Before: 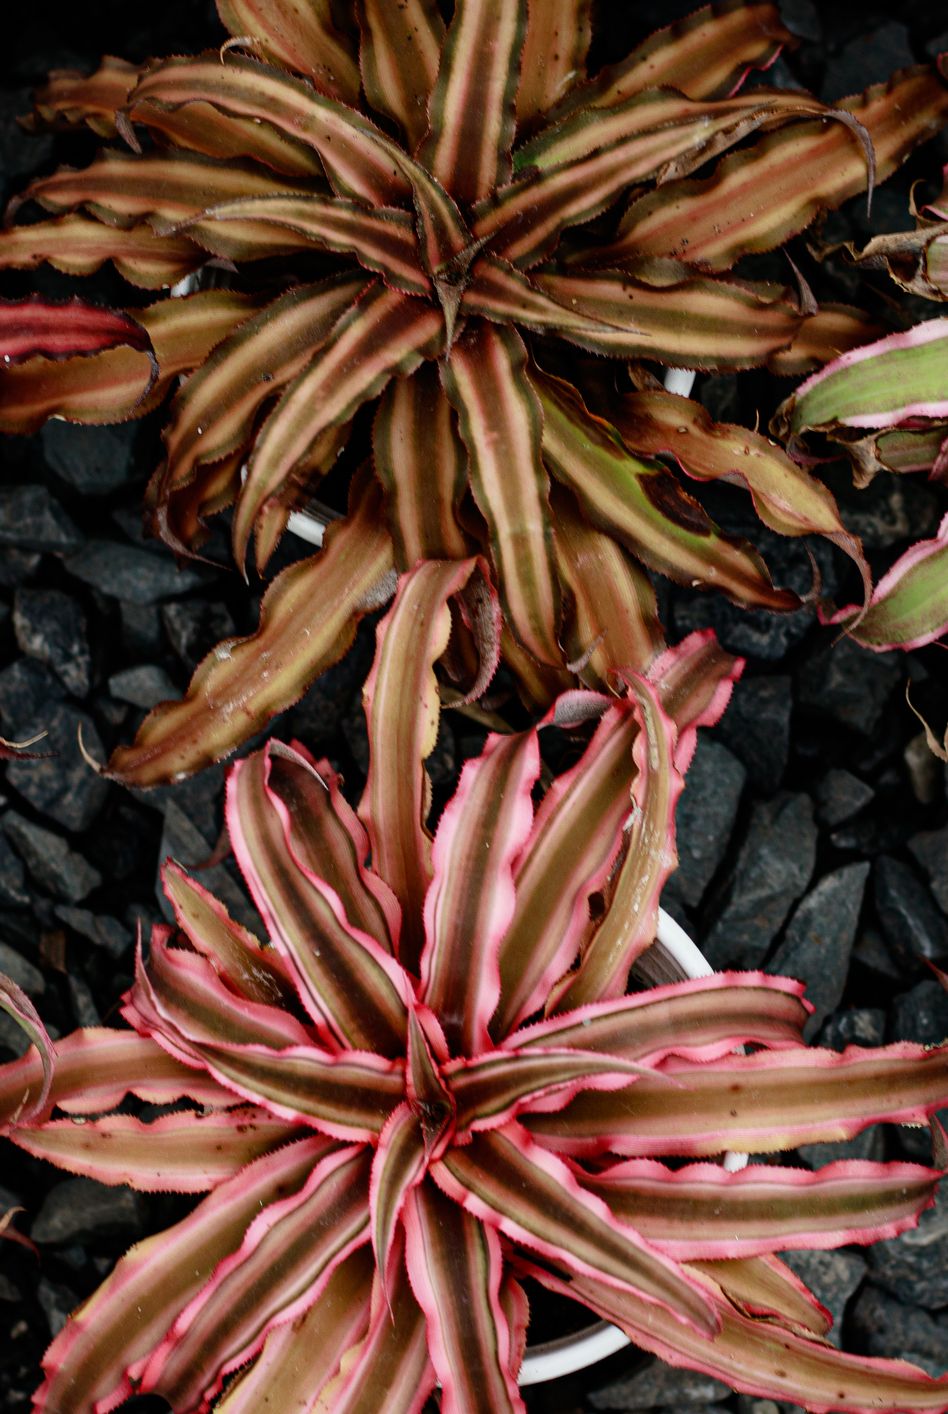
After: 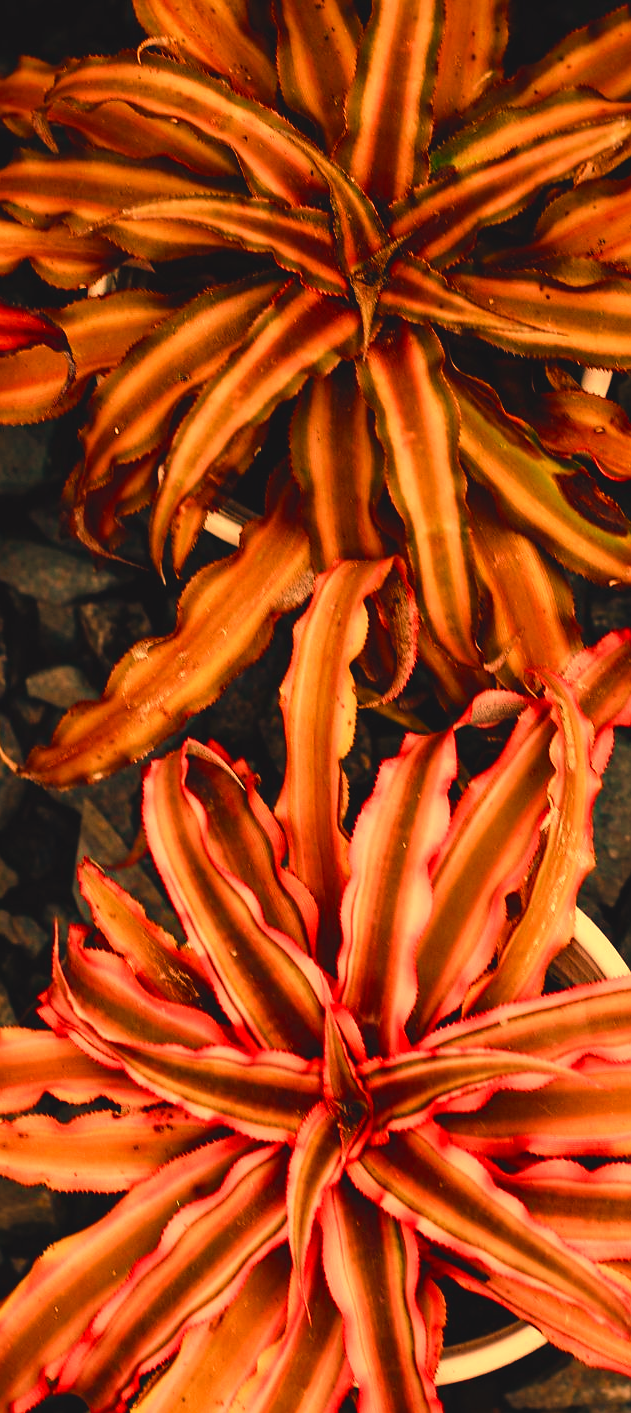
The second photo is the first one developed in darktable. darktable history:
crop and rotate: left 8.786%, right 24.548%
white balance: red 1.467, blue 0.684
color balance rgb: shadows lift › chroma 2%, shadows lift › hue 247.2°, power › chroma 0.3%, power › hue 25.2°, highlights gain › chroma 3%, highlights gain › hue 60°, global offset › luminance 0.75%, perceptual saturation grading › global saturation 20%, perceptual saturation grading › highlights -20%, perceptual saturation grading › shadows 30%, global vibrance 20%
sharpen: radius 1, threshold 1
